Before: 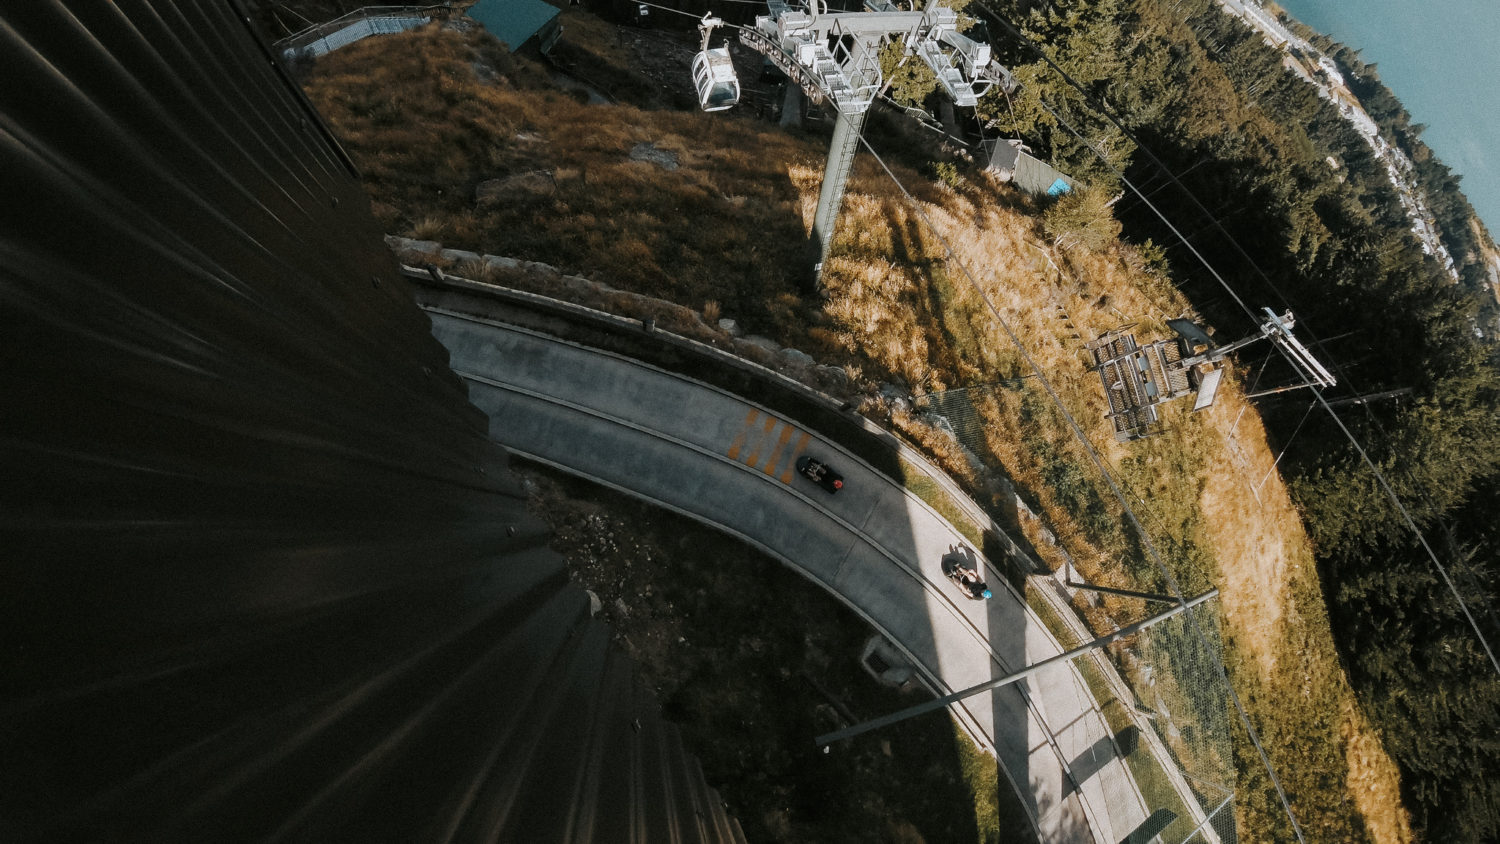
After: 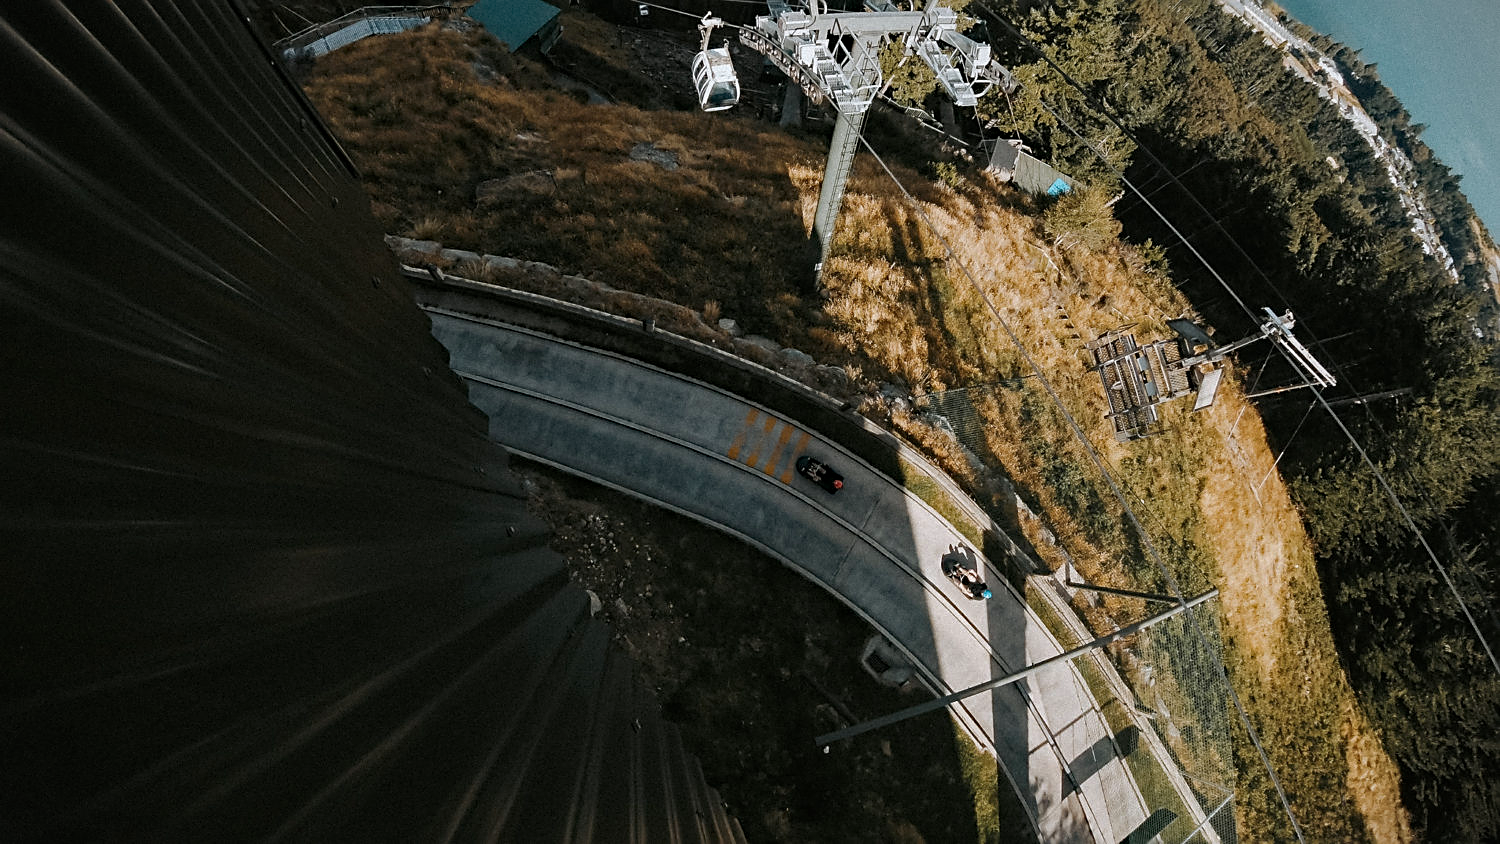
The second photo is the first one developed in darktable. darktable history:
sharpen: amount 0.462
vignetting: fall-off start 100.84%, width/height ratio 1.308
haze removal: strength 0.282, distance 0.244, compatibility mode true, adaptive false
